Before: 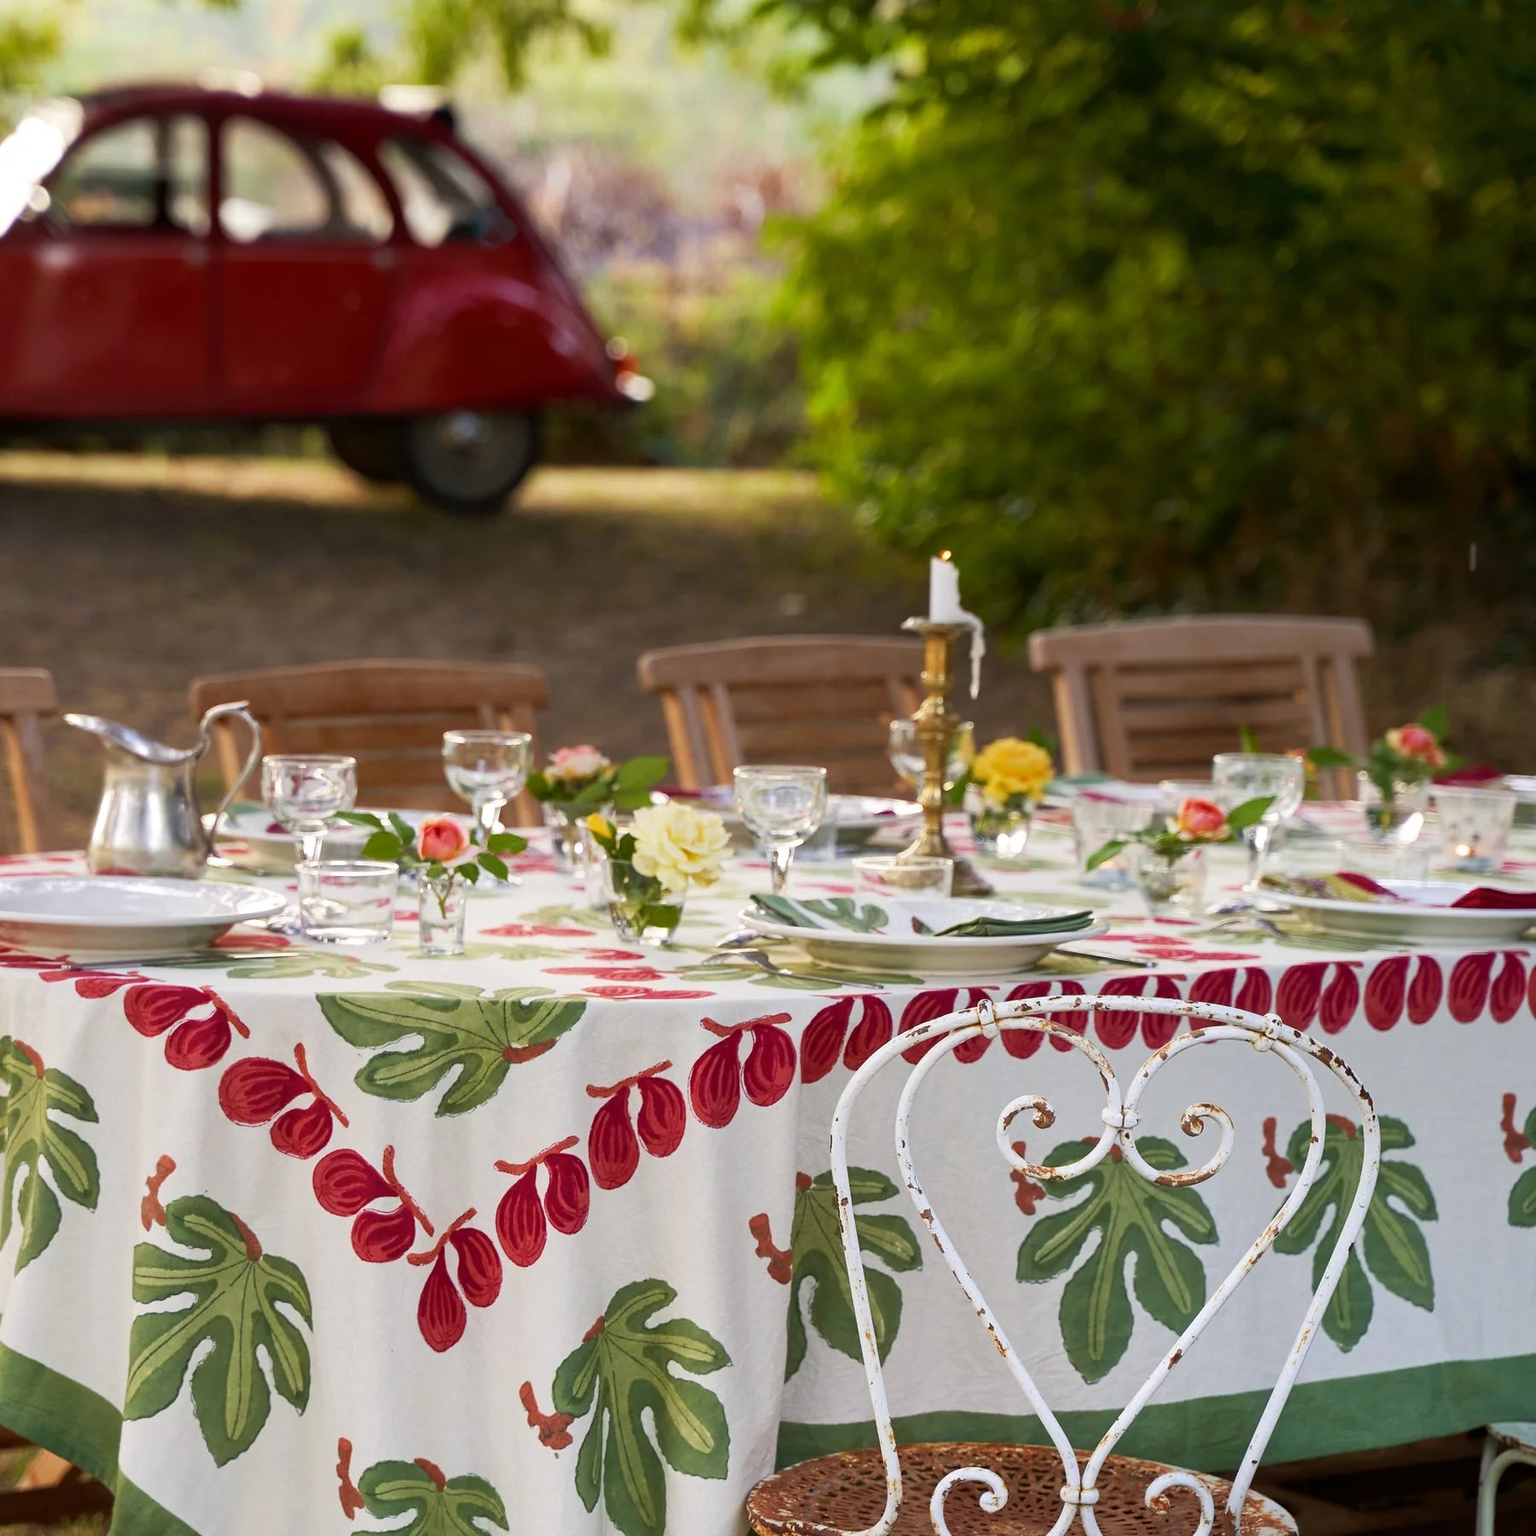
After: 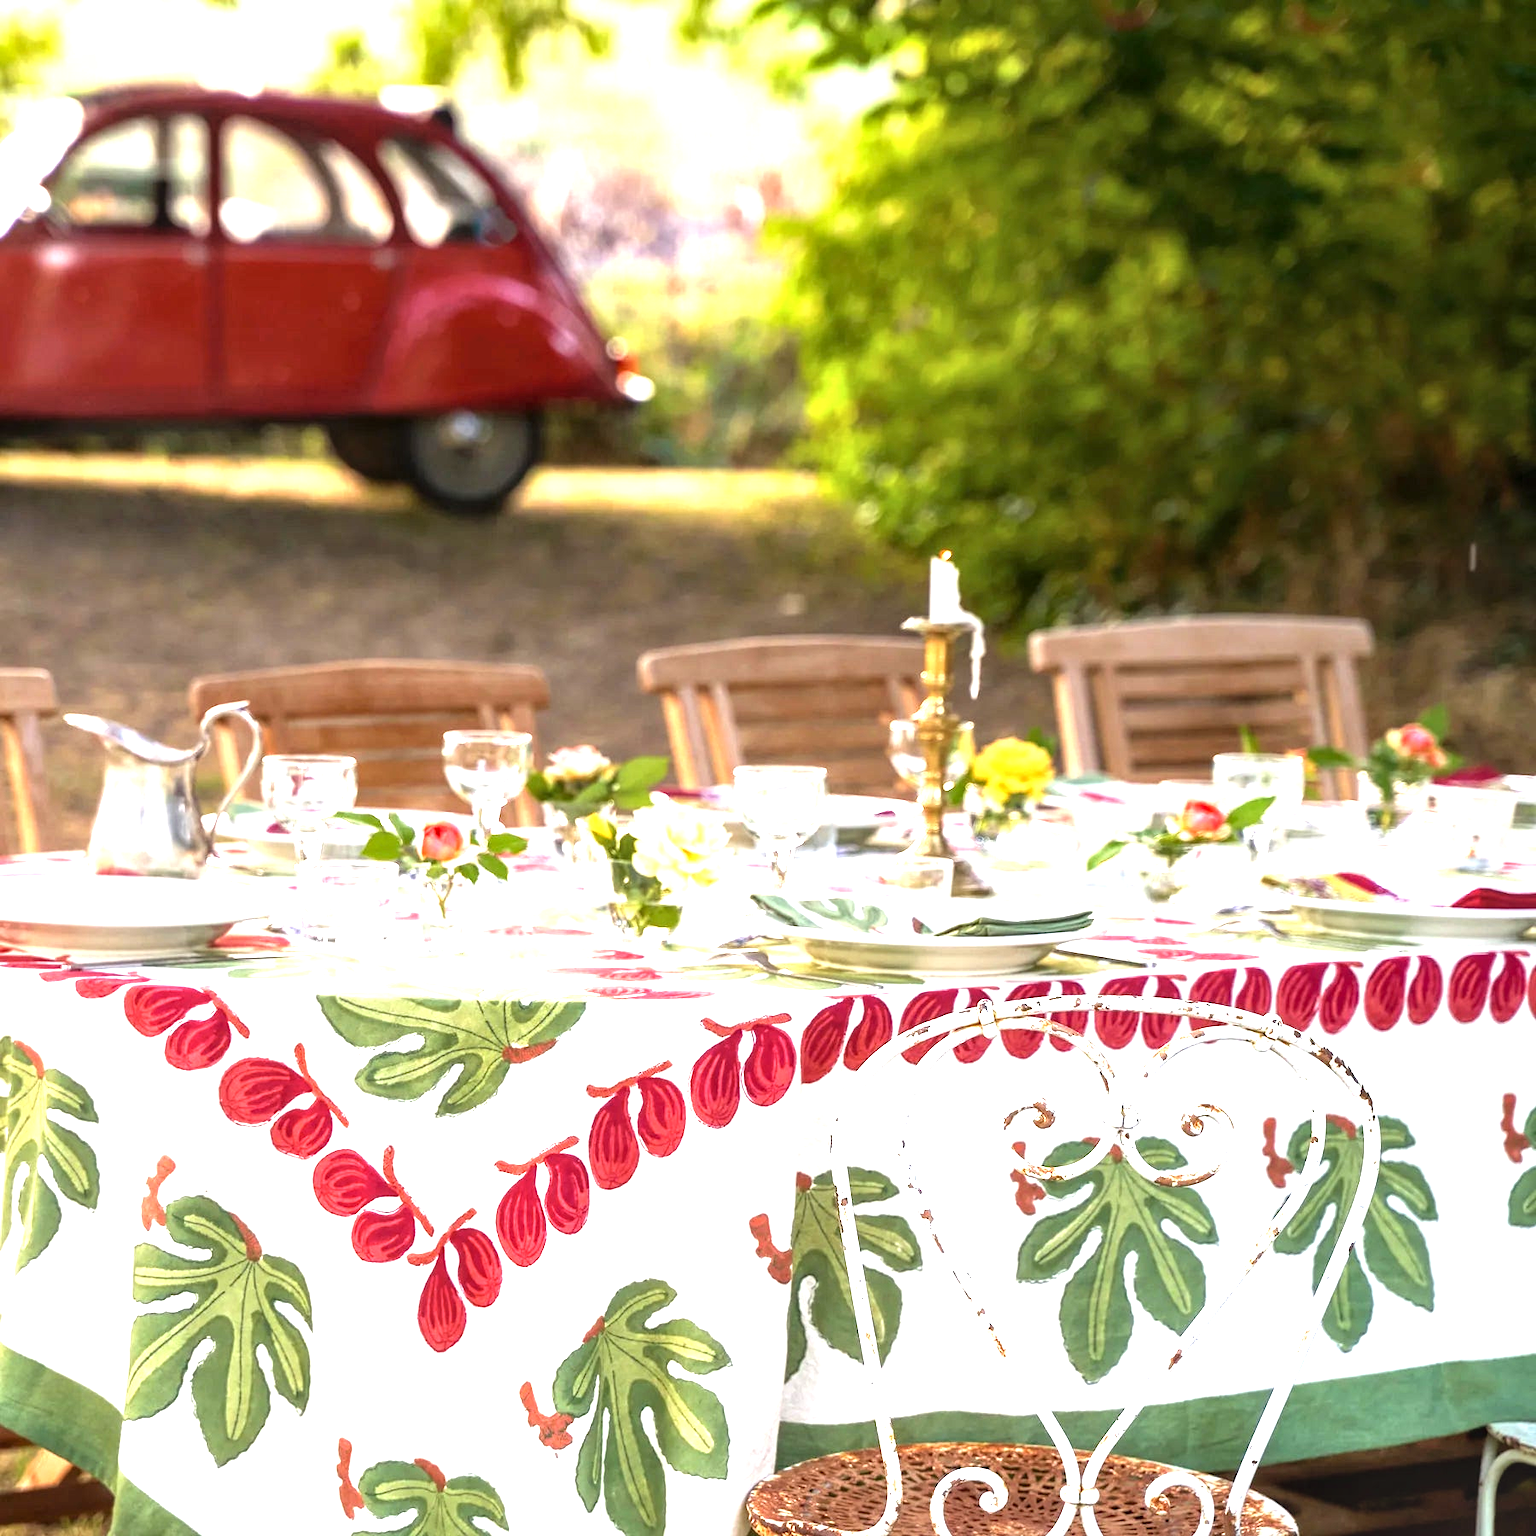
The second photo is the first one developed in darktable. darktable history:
exposure: black level correction 0, exposure 1.102 EV, compensate highlight preservation false
tone equalizer: -8 EV -0.435 EV, -7 EV -0.416 EV, -6 EV -0.362 EV, -5 EV -0.234 EV, -3 EV 0.209 EV, -2 EV 0.331 EV, -1 EV 0.405 EV, +0 EV 0.443 EV
local contrast: on, module defaults
